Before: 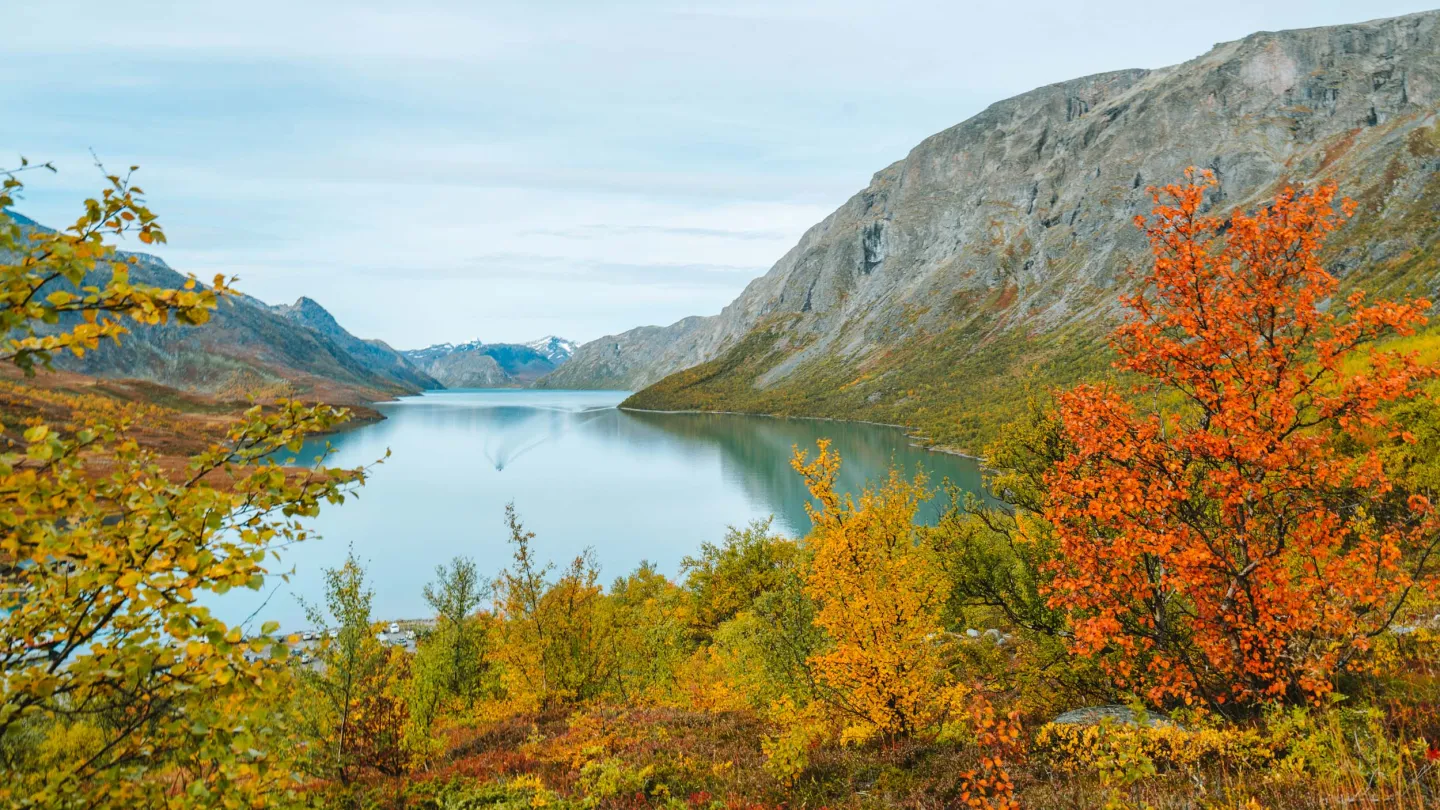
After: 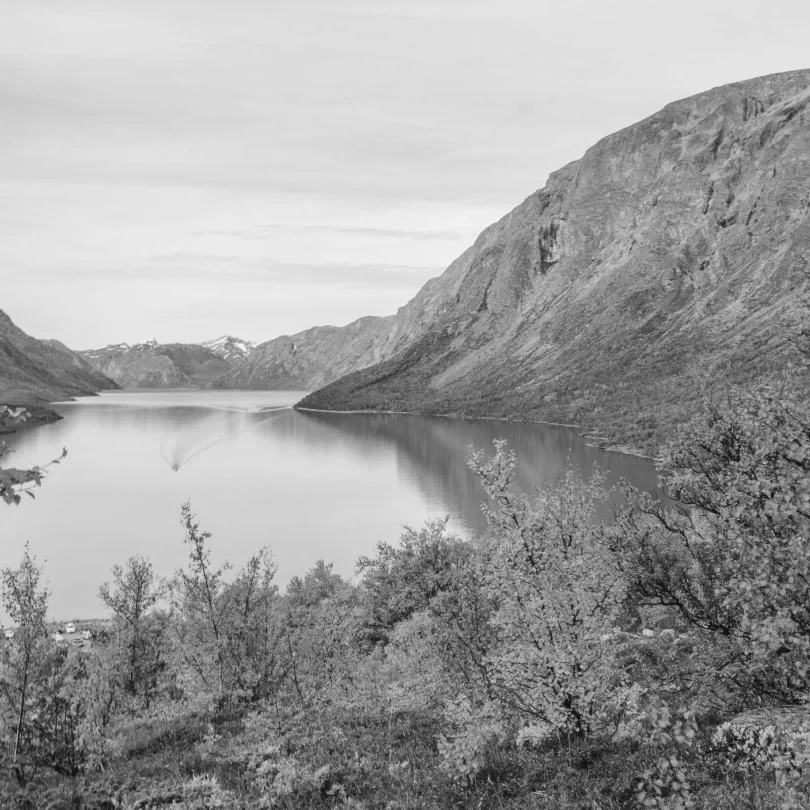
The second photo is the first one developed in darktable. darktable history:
crop and rotate: left 22.516%, right 21.234%
monochrome: a 16.06, b 15.48, size 1
